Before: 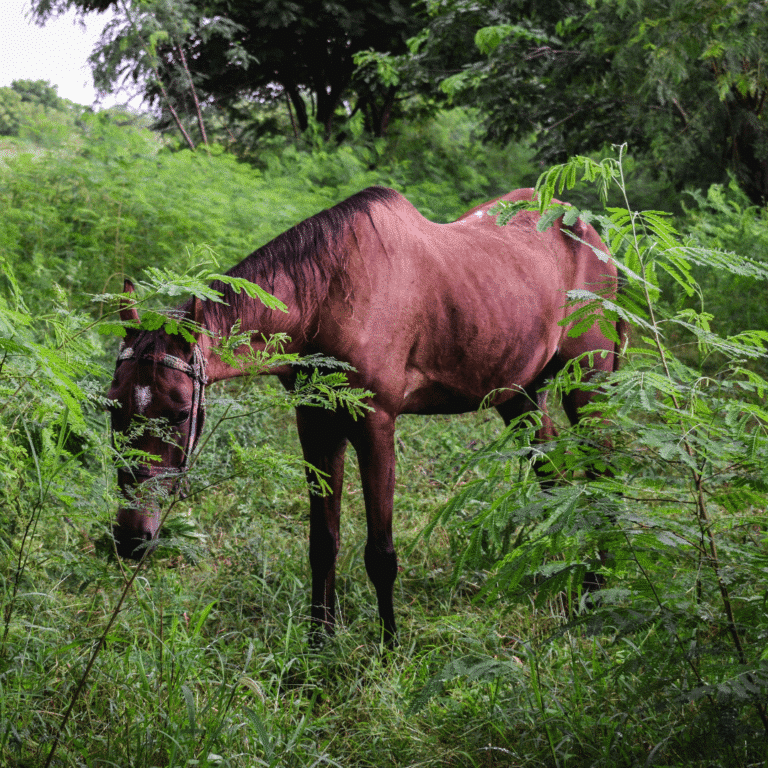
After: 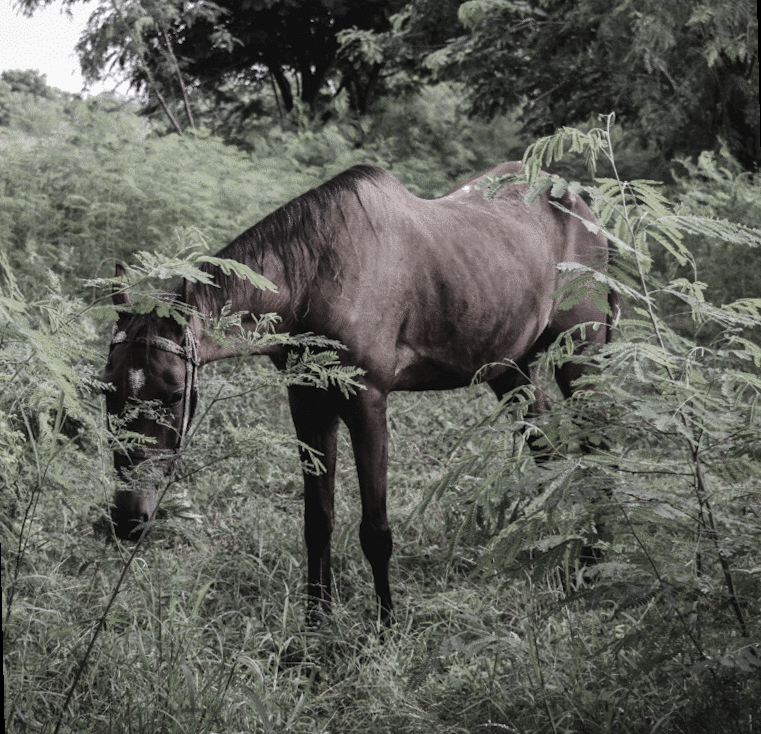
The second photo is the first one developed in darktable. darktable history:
rotate and perspective: rotation -1.32°, lens shift (horizontal) -0.031, crop left 0.015, crop right 0.985, crop top 0.047, crop bottom 0.982
fill light: on, module defaults
color correction: saturation 0.2
